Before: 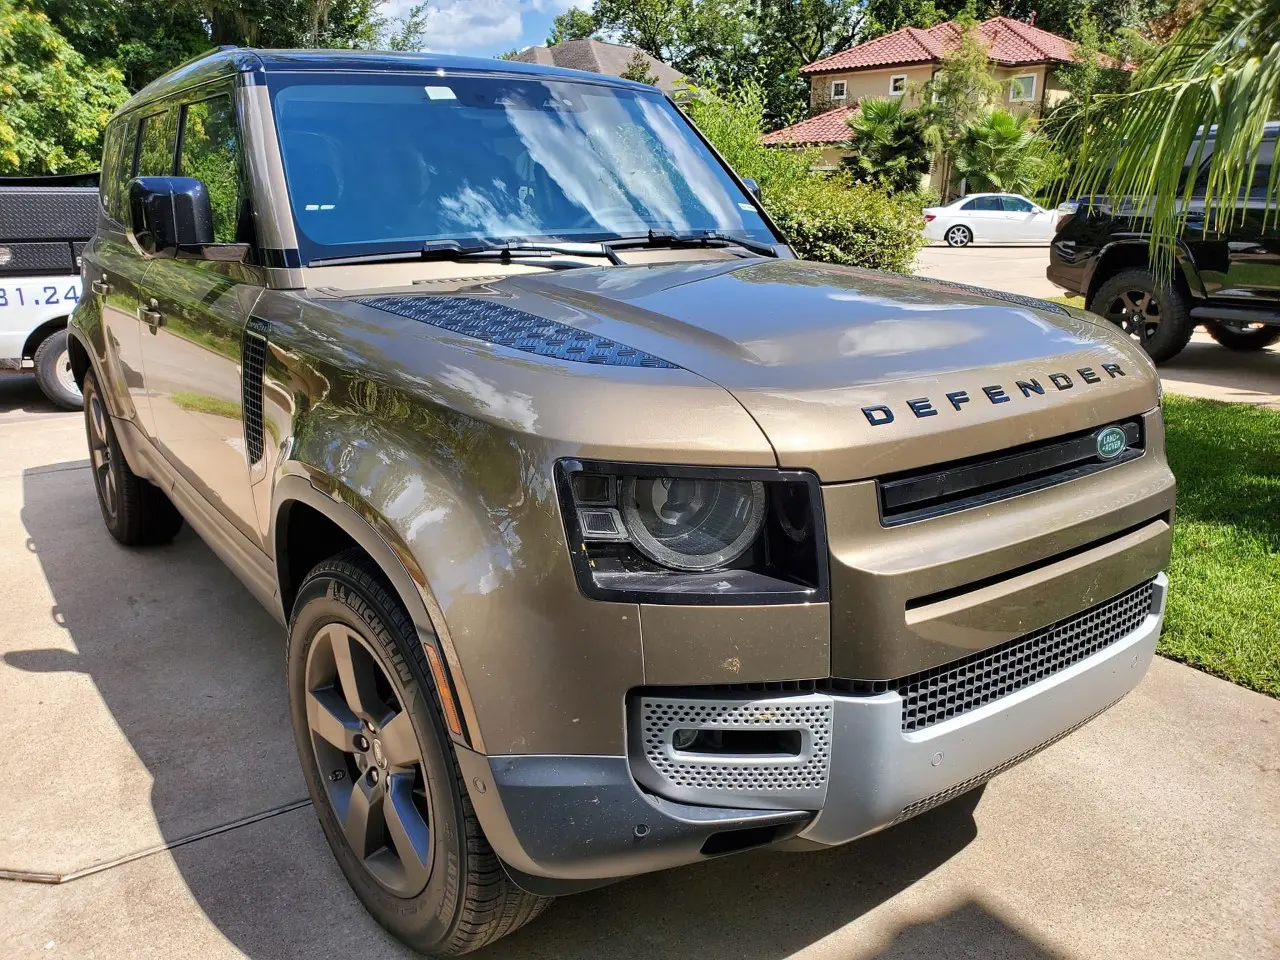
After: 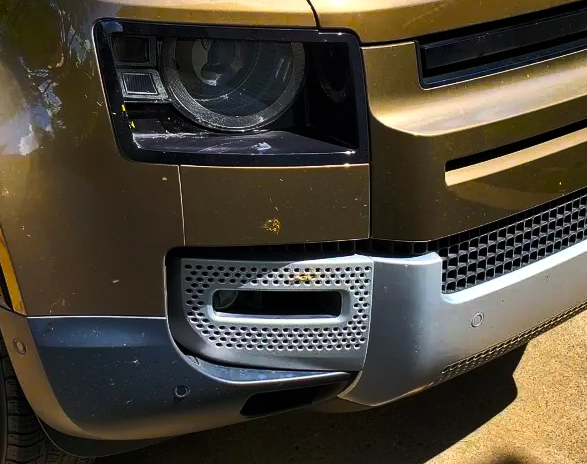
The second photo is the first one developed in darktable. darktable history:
shadows and highlights: shadows 24.5, highlights -78.15, soften with gaussian
crop: left 35.976%, top 45.819%, right 18.162%, bottom 5.807%
color balance rgb: linear chroma grading › global chroma 40.15%, perceptual saturation grading › global saturation 60.58%, perceptual saturation grading › highlights 20.44%, perceptual saturation grading › shadows -50.36%, perceptual brilliance grading › highlights 2.19%, perceptual brilliance grading › mid-tones -50.36%, perceptual brilliance grading › shadows -50.36%
